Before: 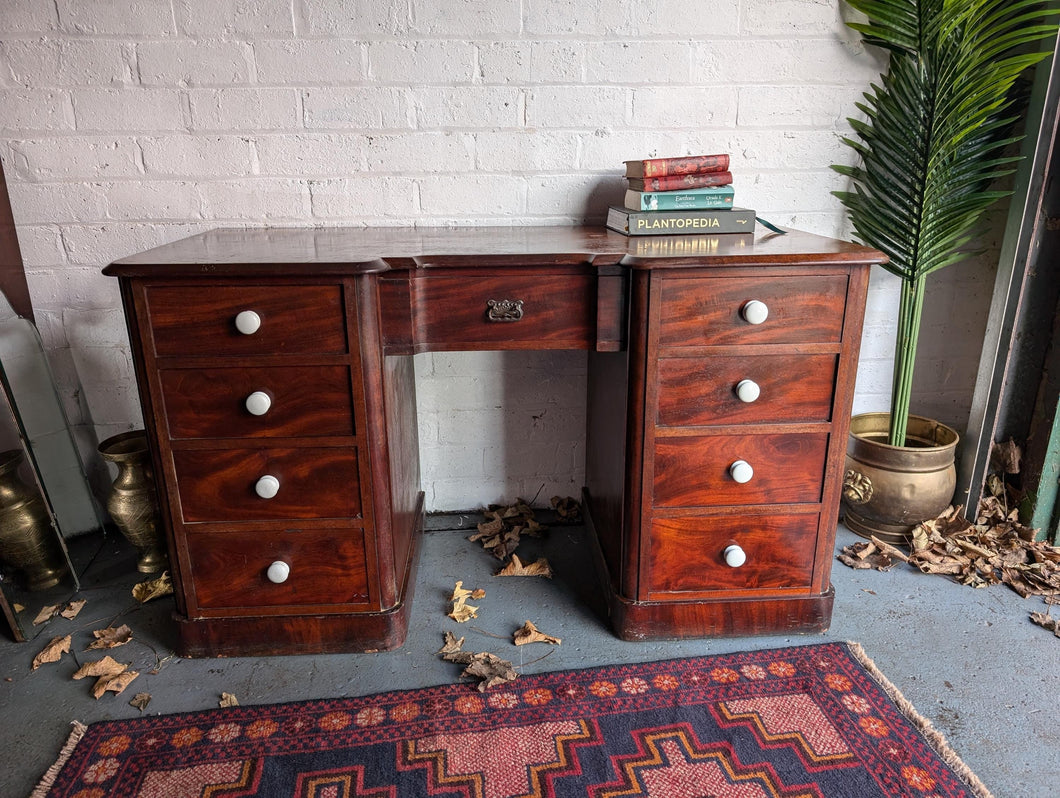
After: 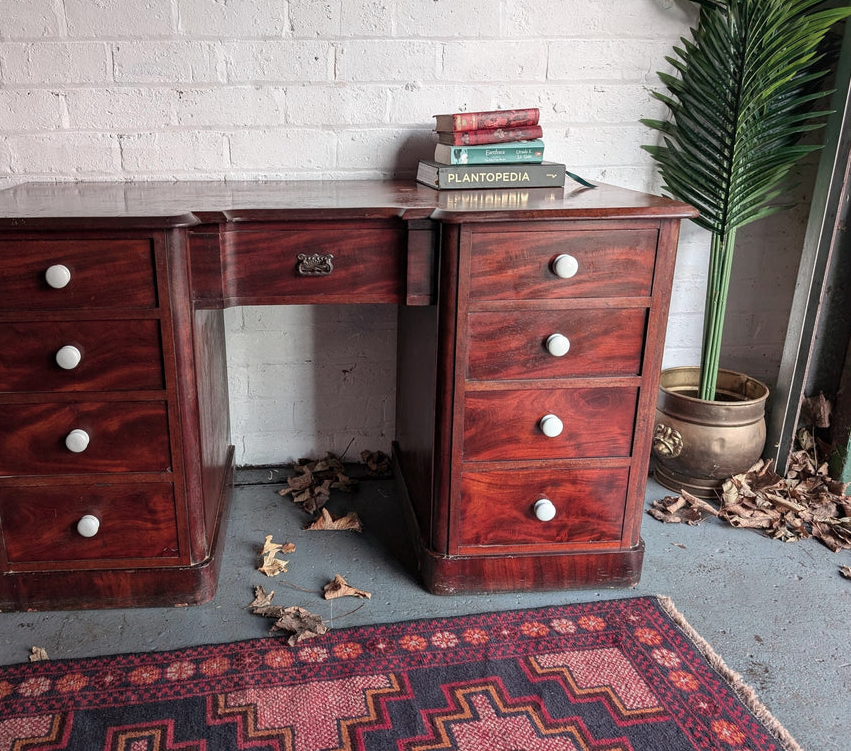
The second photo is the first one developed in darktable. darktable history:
crop and rotate: left 17.959%, top 5.771%, right 1.742%
color contrast: blue-yellow contrast 0.7
